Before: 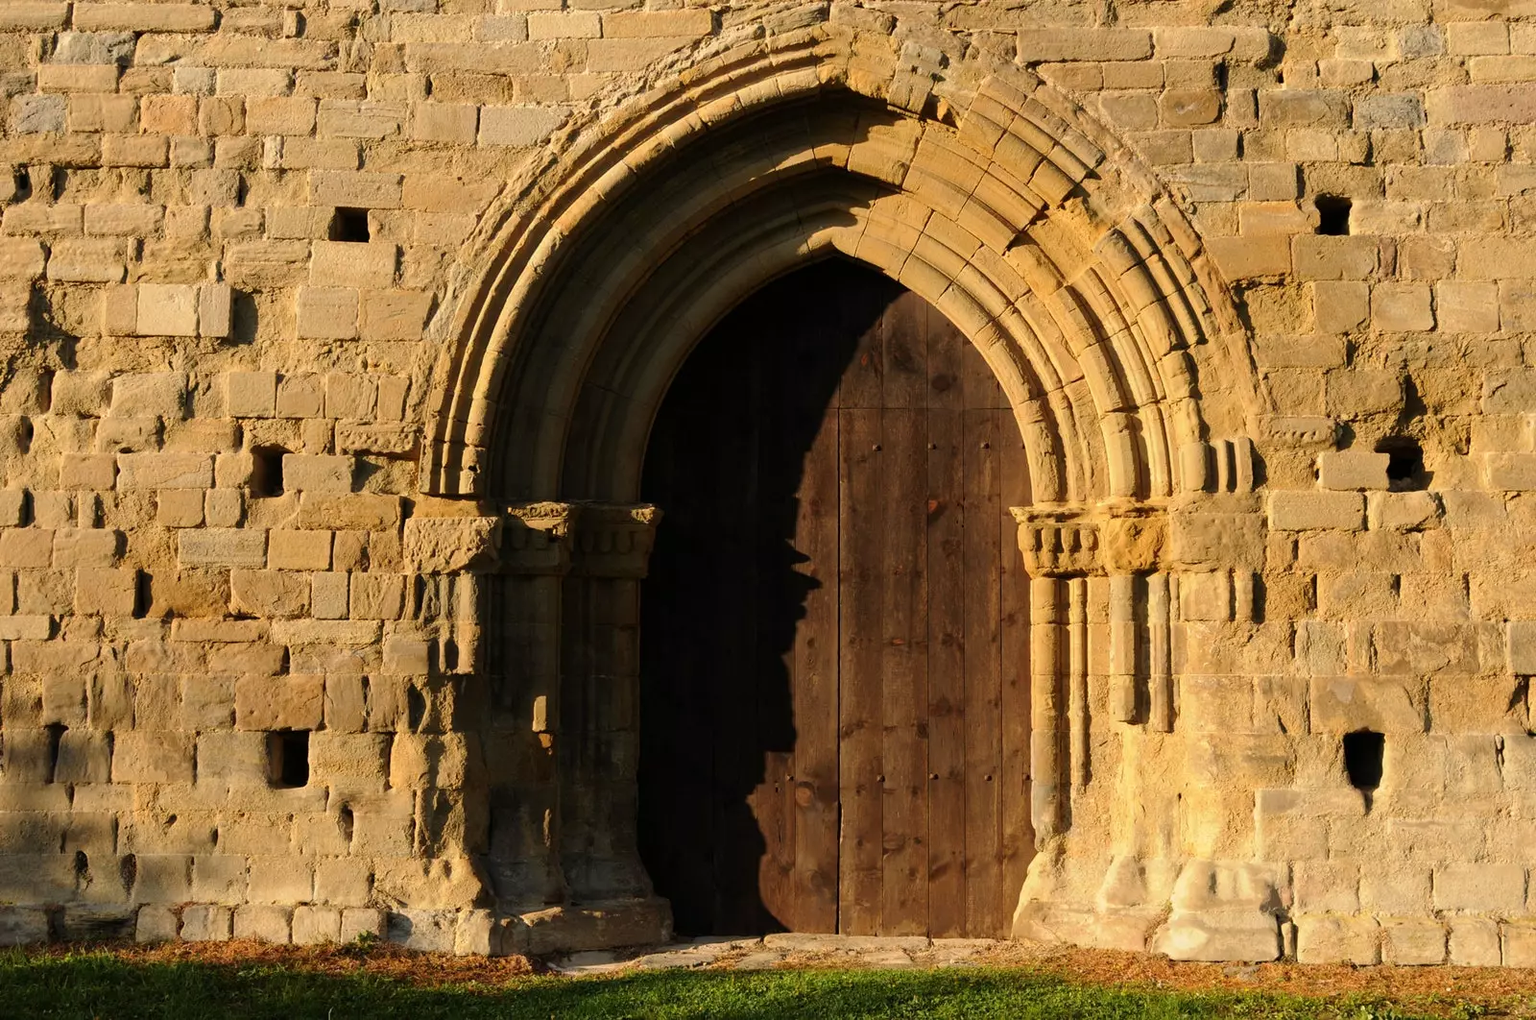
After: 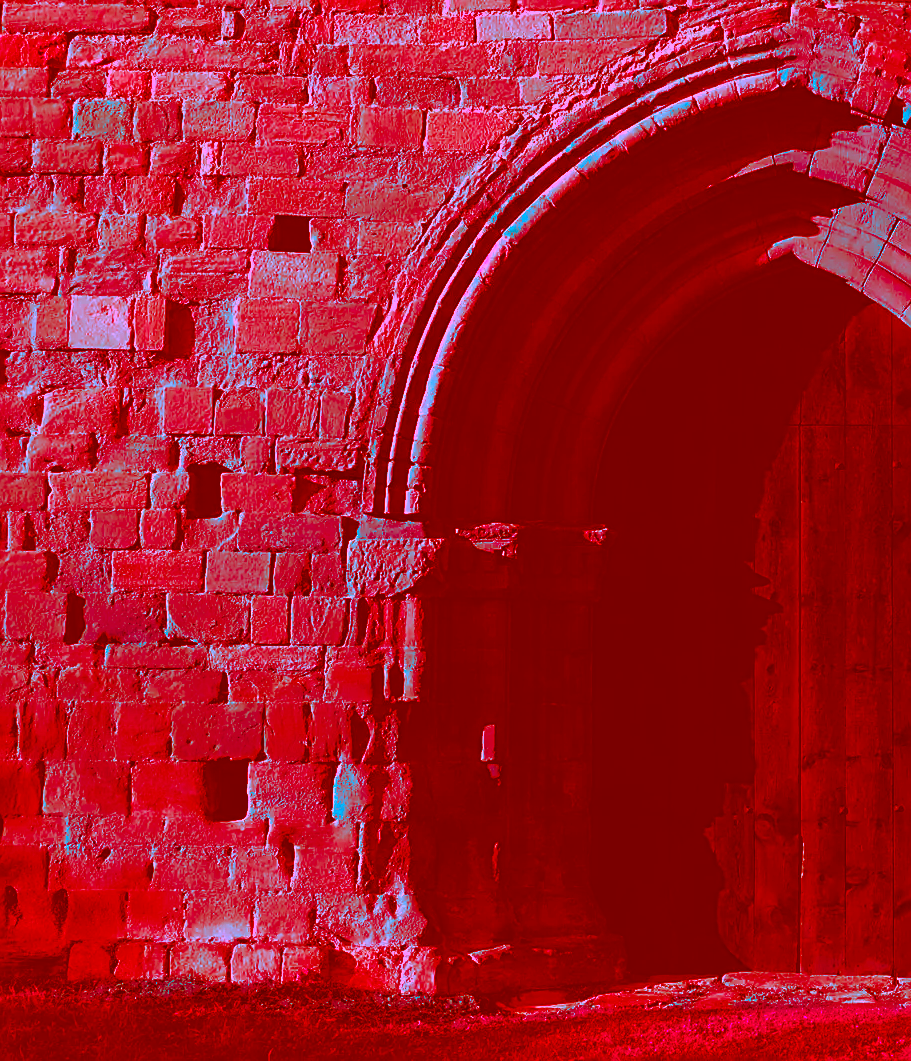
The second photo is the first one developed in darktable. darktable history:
base curve: curves: ch0 [(0, 0) (0.564, 0.291) (0.802, 0.731) (1, 1)], preserve colors none
sharpen: on, module defaults
crop: left 4.679%, right 38.38%
color correction: highlights a* -39.58, highlights b* -39.52, shadows a* -39.68, shadows b* -39.91, saturation -2.97
